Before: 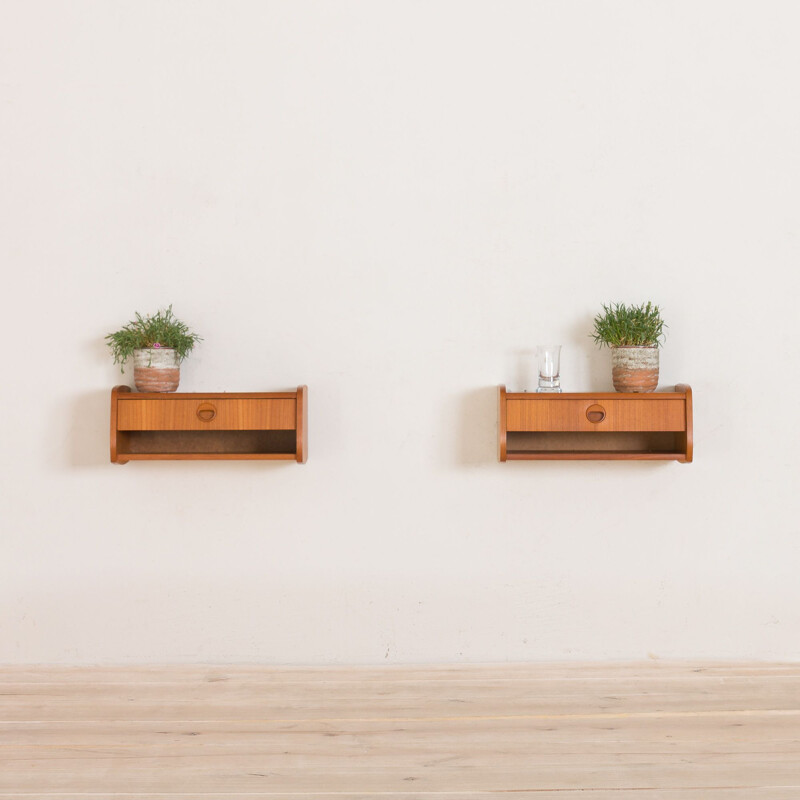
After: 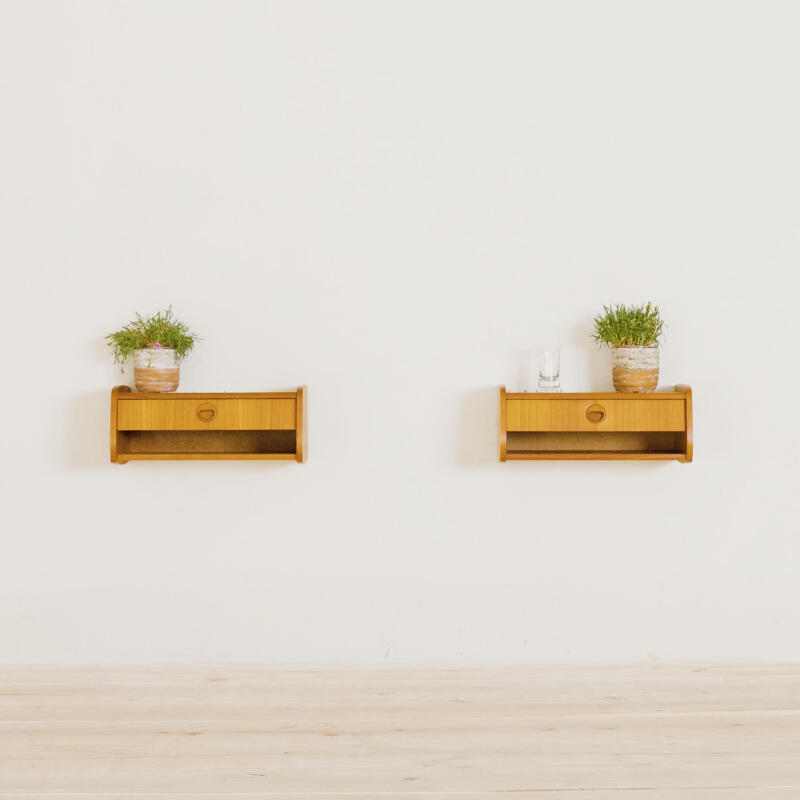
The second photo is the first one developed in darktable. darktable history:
color balance rgb: highlights gain › chroma 3.067%, highlights gain › hue 76.29°, linear chroma grading › shadows 9.793%, linear chroma grading › highlights 11.024%, linear chroma grading › global chroma 15.096%, linear chroma grading › mid-tones 14.737%, perceptual saturation grading › global saturation 31.176%, global vibrance 20%
filmic rgb: black relative exposure -7.65 EV, white relative exposure 4.56 EV, hardness 3.61, preserve chrominance no, color science v4 (2020), contrast in shadows soft
tone equalizer: smoothing diameter 2.07%, edges refinement/feathering 17.61, mask exposure compensation -1.57 EV, filter diffusion 5
exposure: black level correction 0, exposure 0.702 EV, compensate highlight preservation false
contrast brightness saturation: contrast 0.098, saturation -0.367
shadows and highlights: radius 333.07, shadows 53.75, highlights -98.88, compress 94.25%, soften with gaussian
